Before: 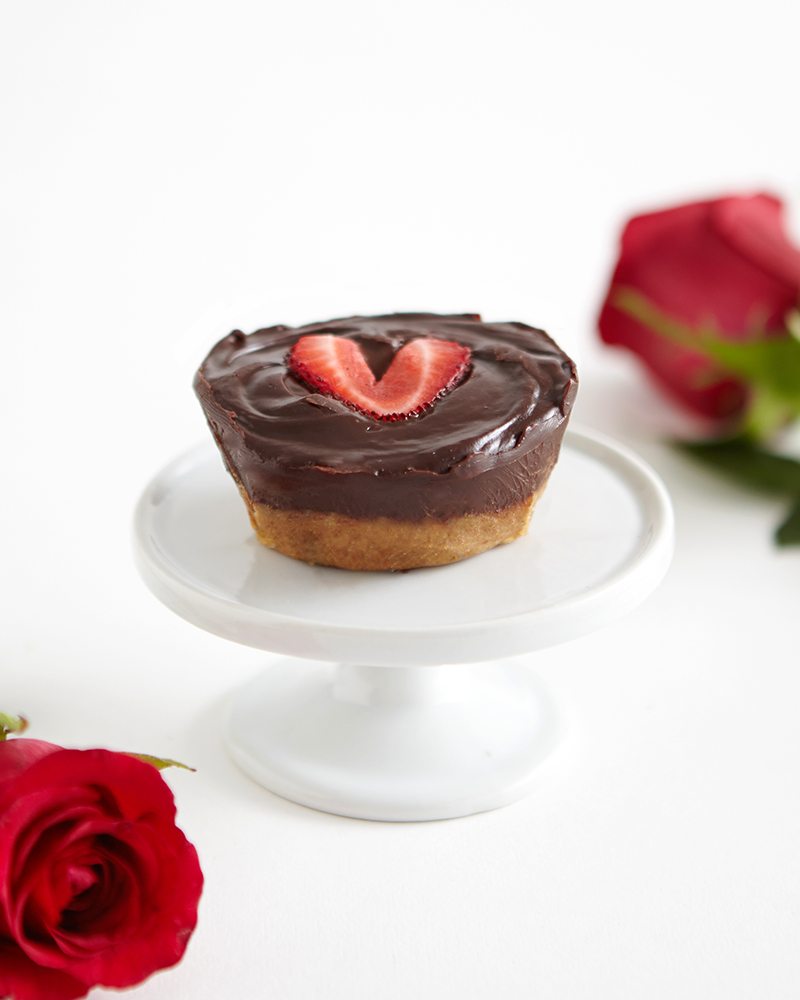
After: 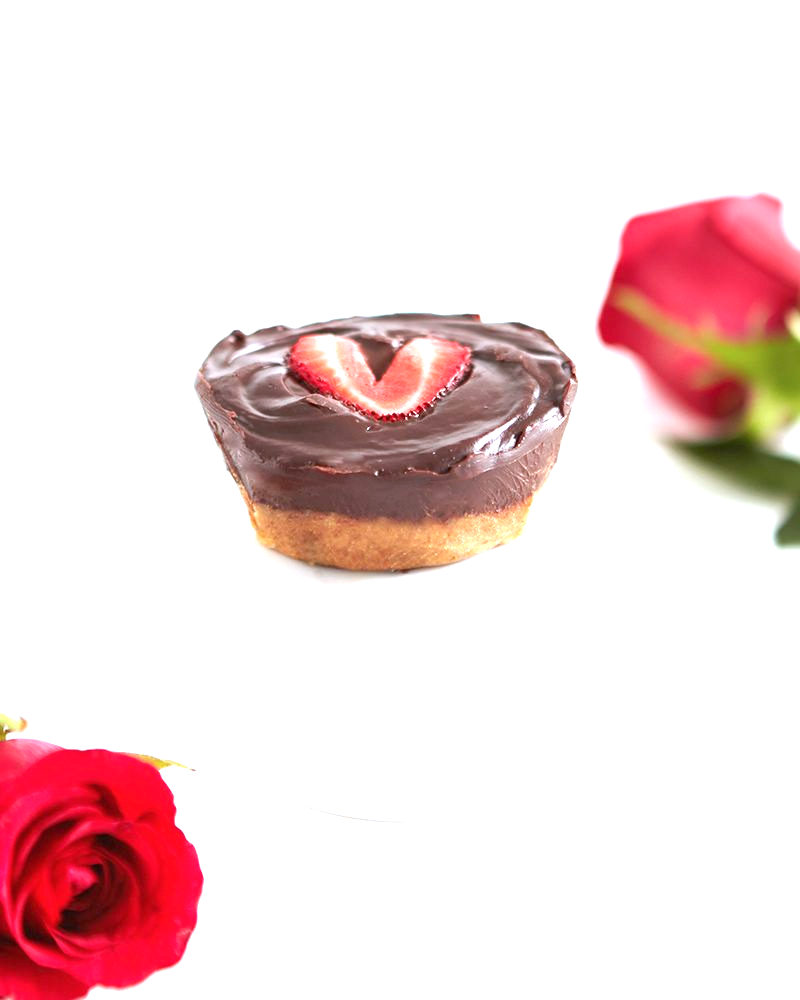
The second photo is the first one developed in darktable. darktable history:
exposure: black level correction 0, exposure 1.38 EV, compensate highlight preservation false
color correction: highlights a* -0.851, highlights b* -8.45
